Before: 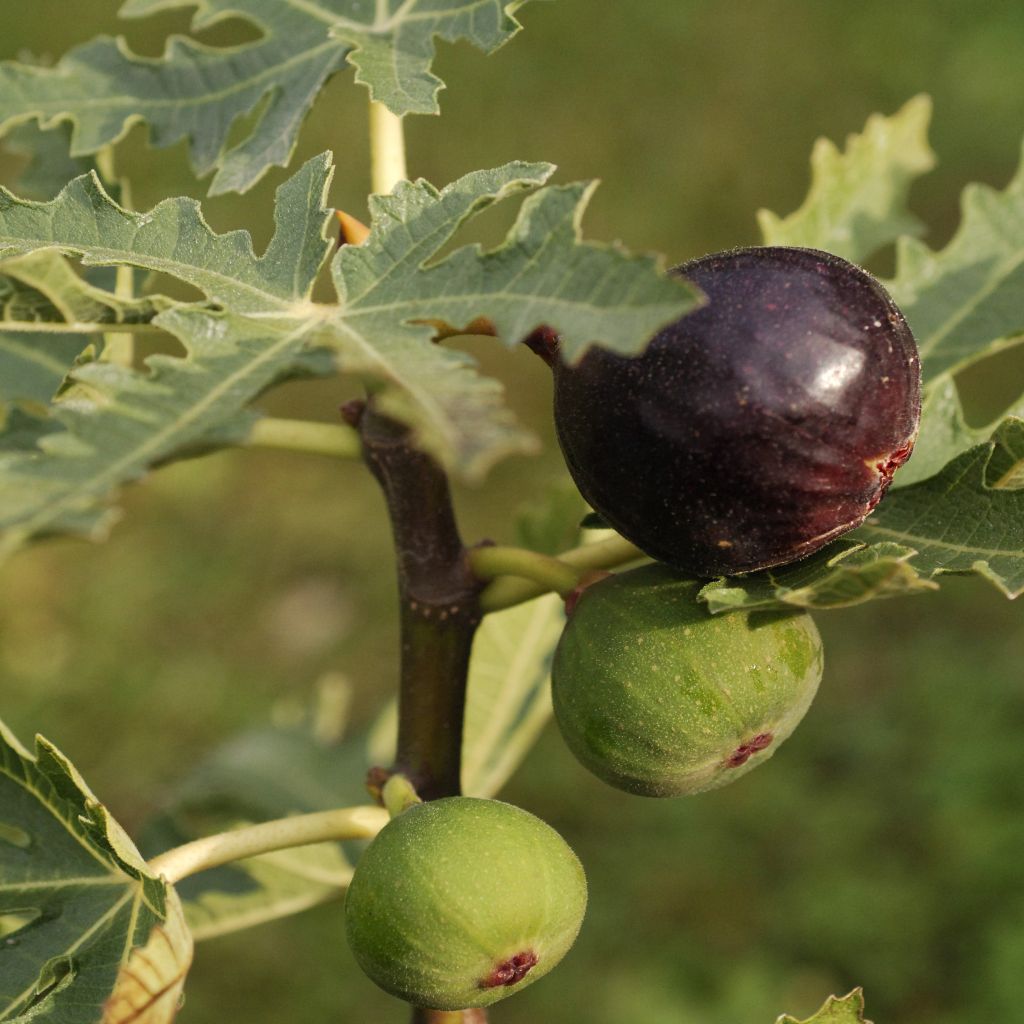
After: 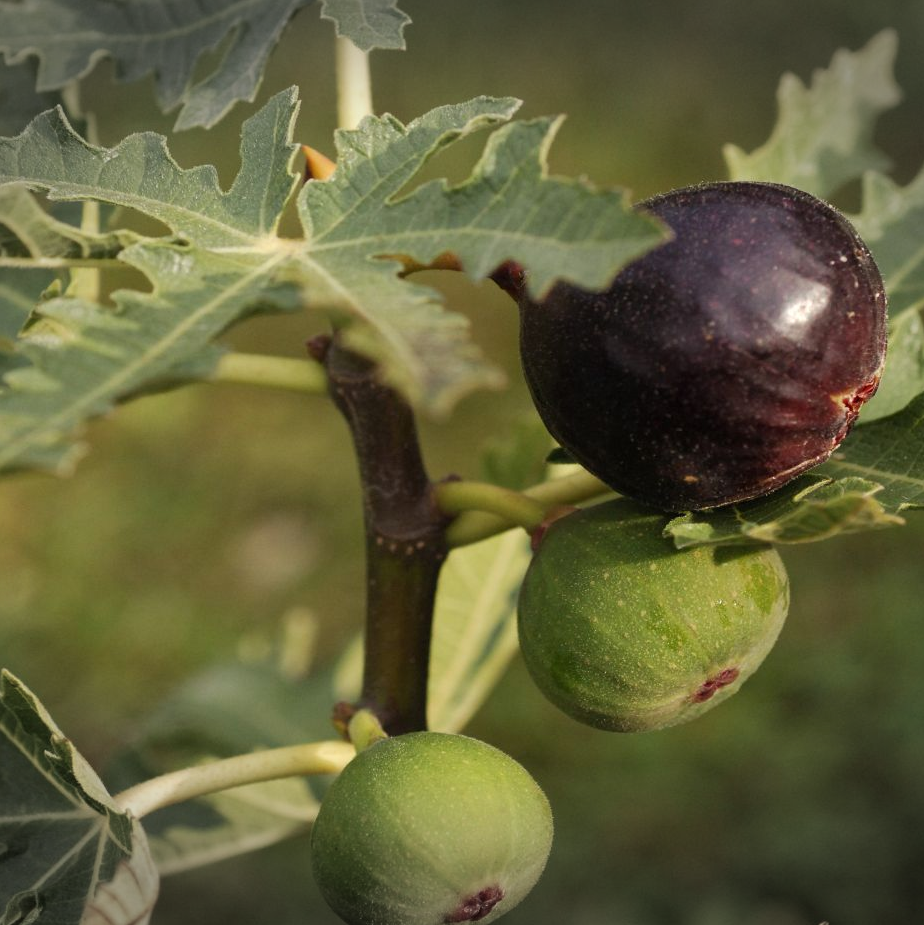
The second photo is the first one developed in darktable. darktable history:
vignetting: fall-off start 99.4%, width/height ratio 1.325, unbound false
crop: left 3.336%, top 6.422%, right 6.391%, bottom 3.208%
